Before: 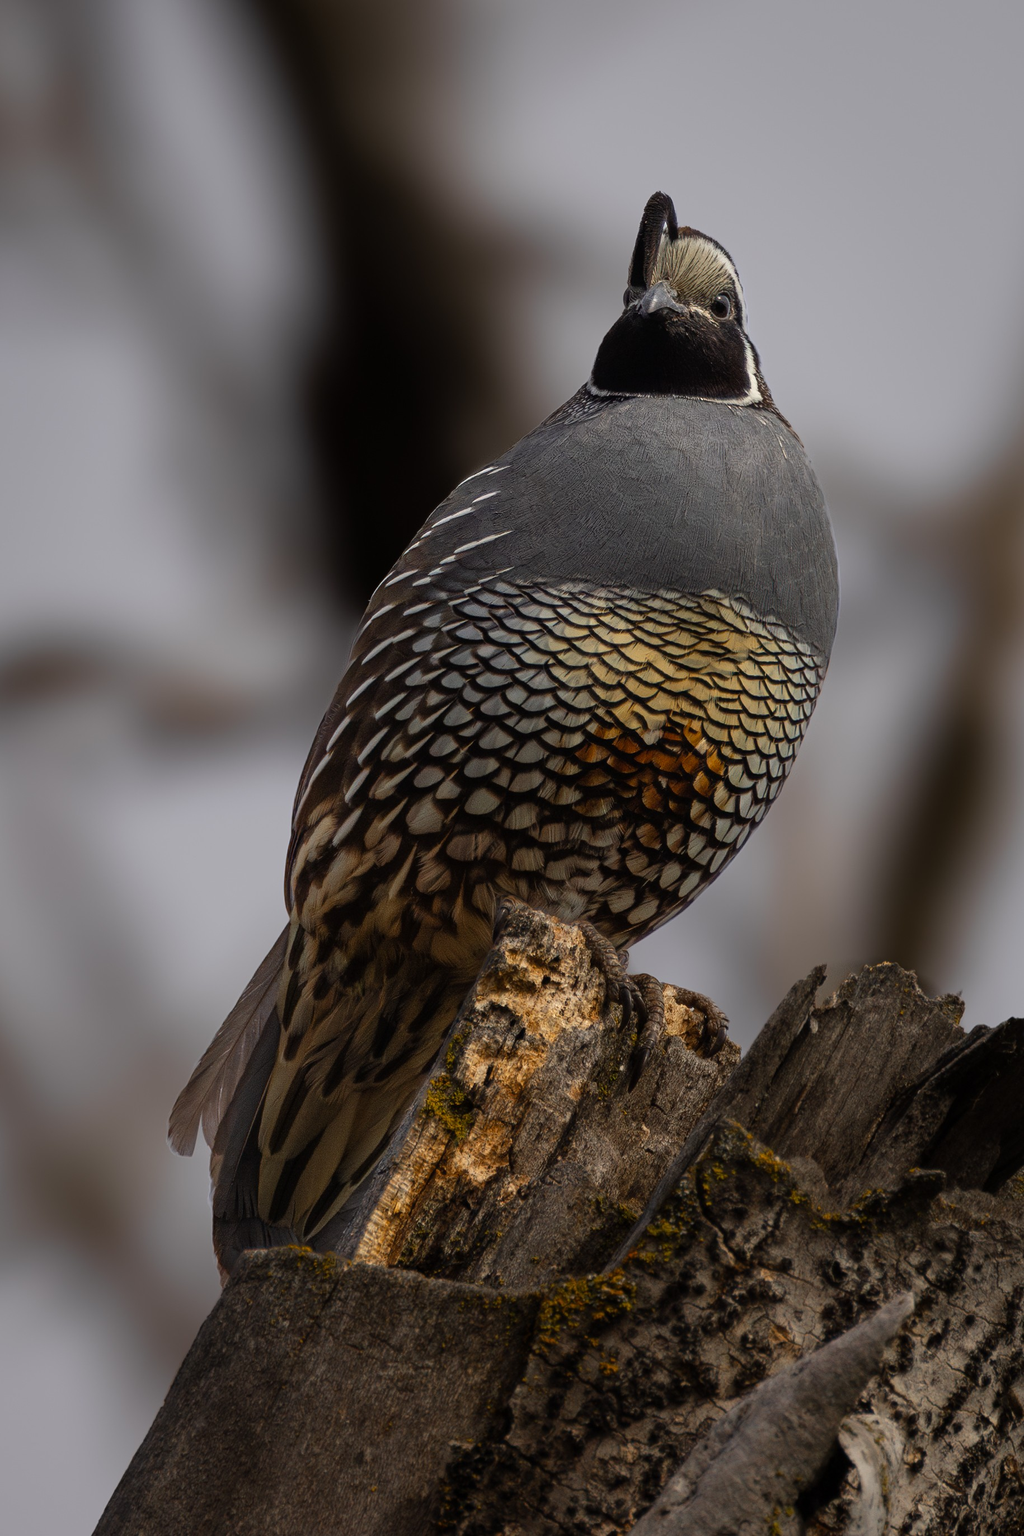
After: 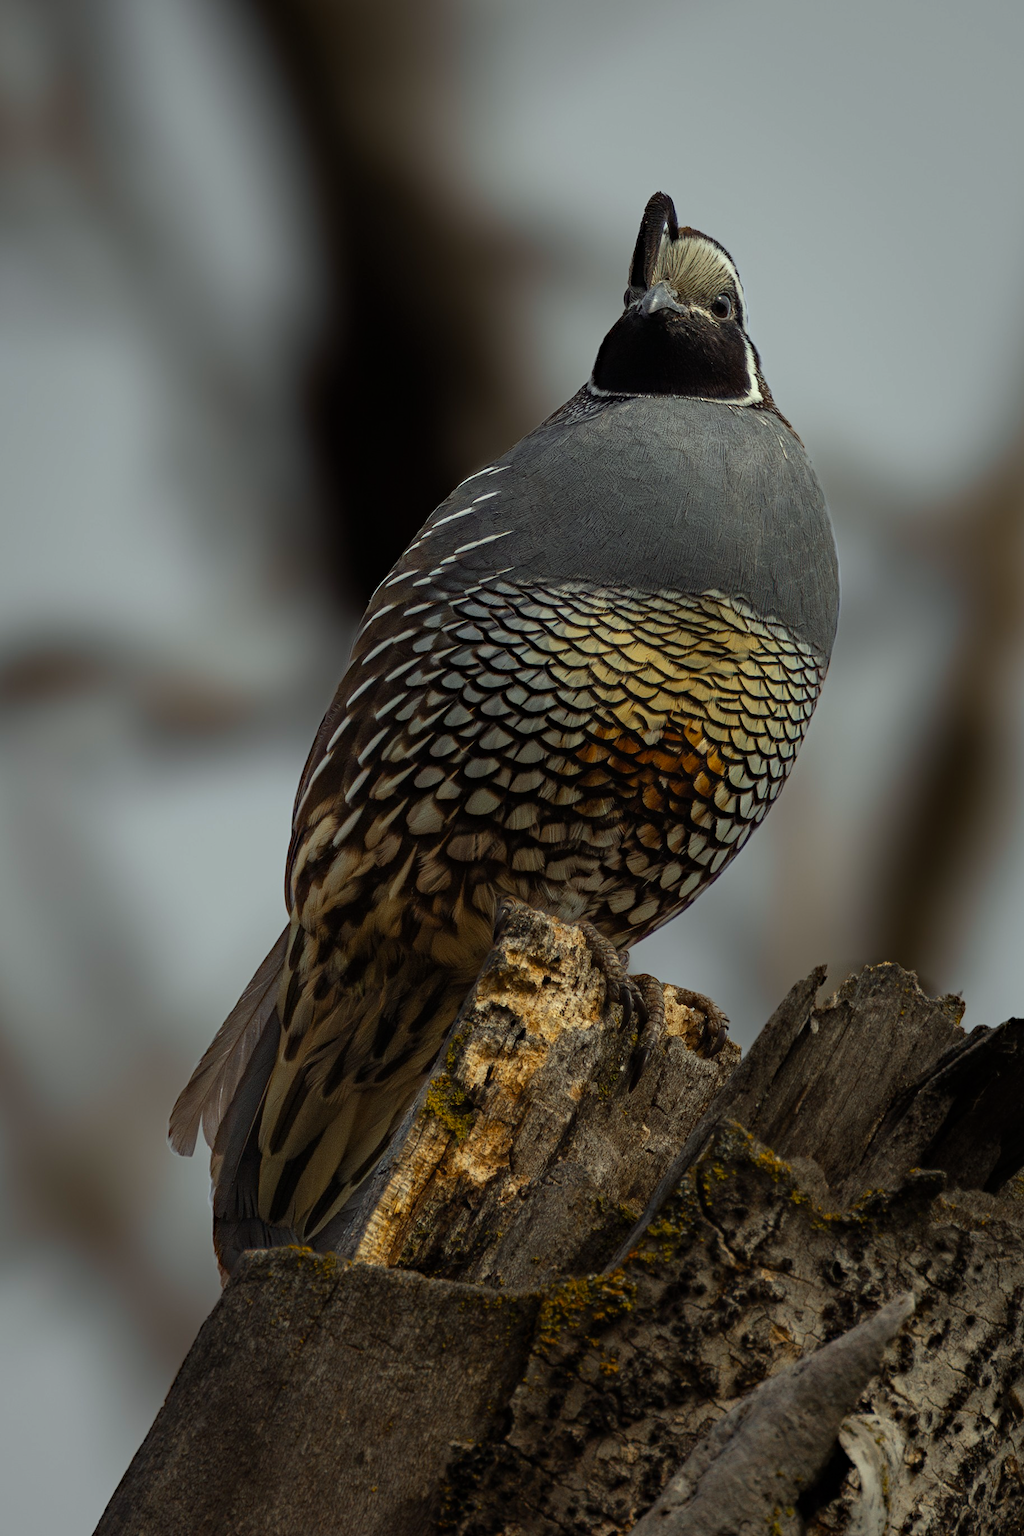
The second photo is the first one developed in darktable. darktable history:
haze removal: compatibility mode true, adaptive false
color correction: highlights a* -8, highlights b* 3.1
tone equalizer: -8 EV -0.55 EV
